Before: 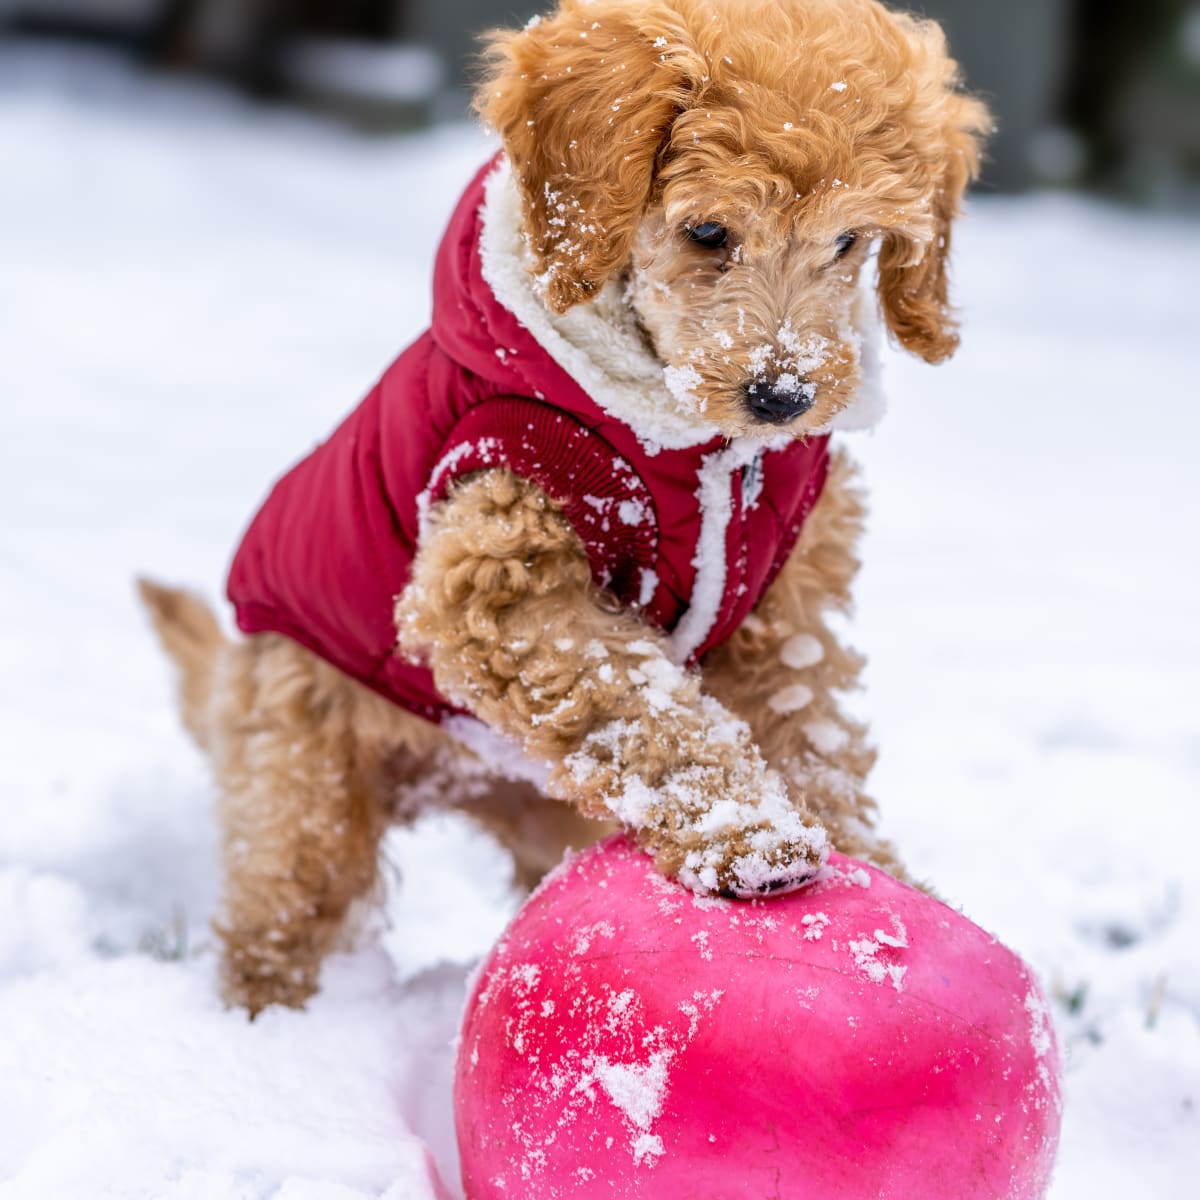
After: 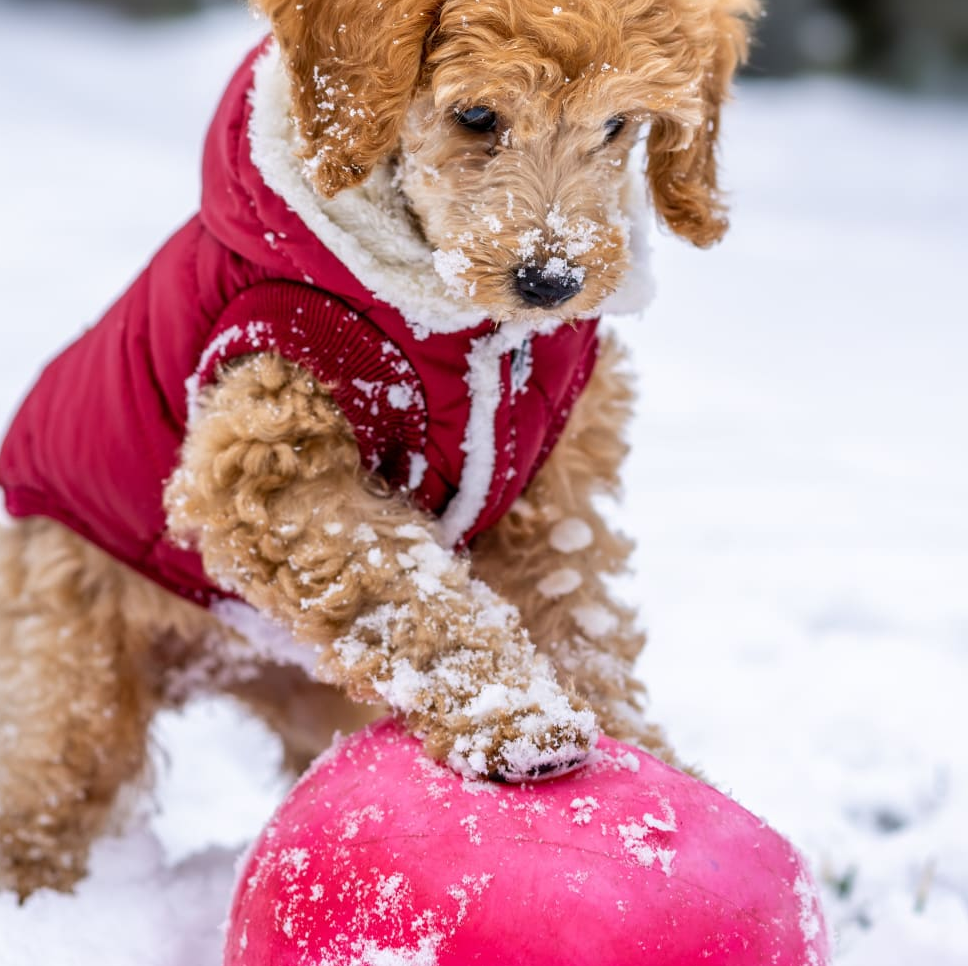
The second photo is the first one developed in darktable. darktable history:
crop: left 19.313%, top 9.741%, right 0%, bottom 9.732%
